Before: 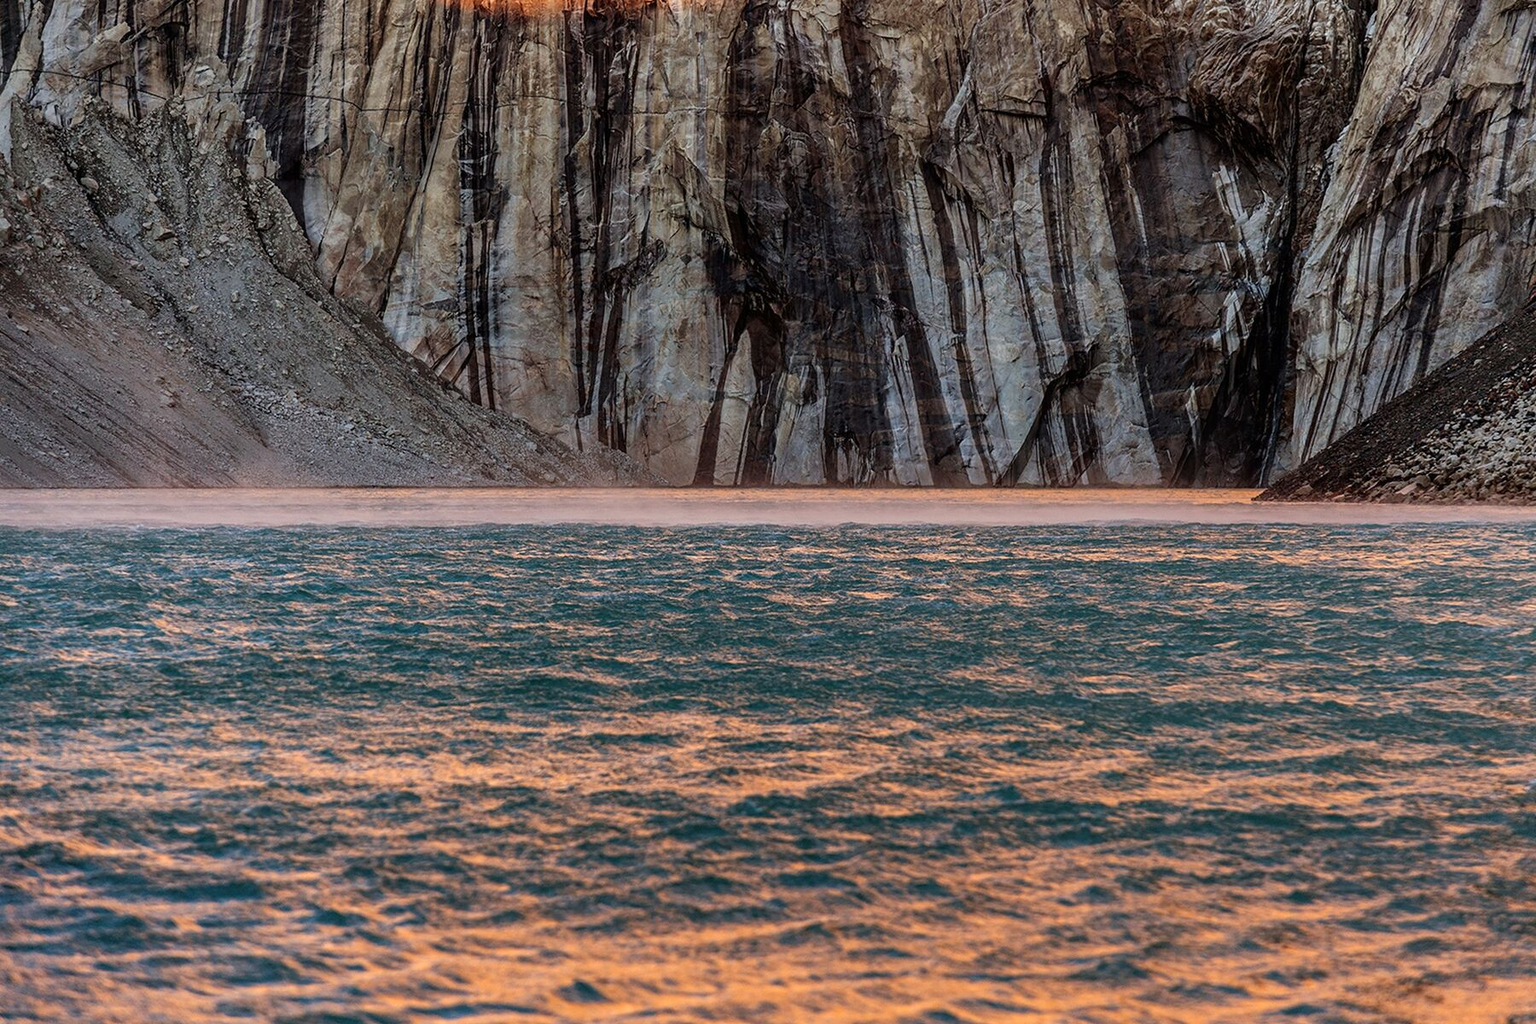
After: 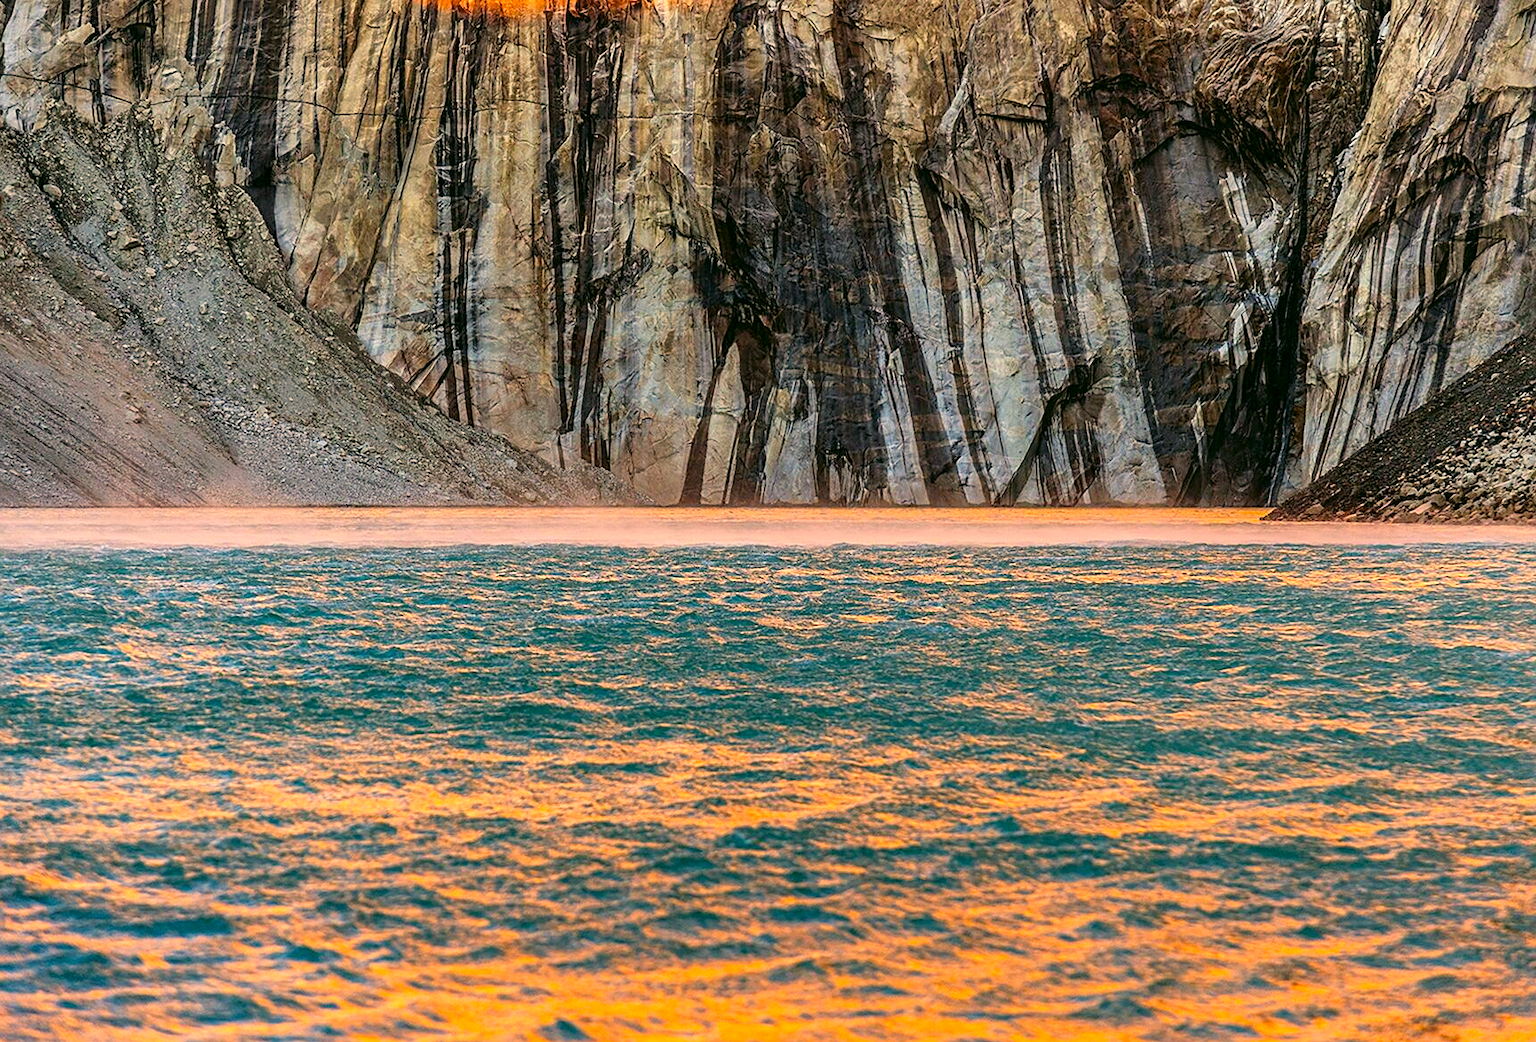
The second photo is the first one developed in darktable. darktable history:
exposure: exposure 0.57 EV, compensate highlight preservation false
contrast brightness saturation: contrast 0.071, brightness 0.073, saturation 0.185
sharpen: amount 0.204
crop and rotate: left 2.557%, right 1.188%, bottom 2.081%
color correction: highlights a* 4.01, highlights b* 4.98, shadows a* -7.74, shadows b* 4.8
color balance rgb: highlights gain › chroma 3.055%, highlights gain › hue 78.42°, perceptual saturation grading › global saturation 25.307%, global vibrance 9.682%
